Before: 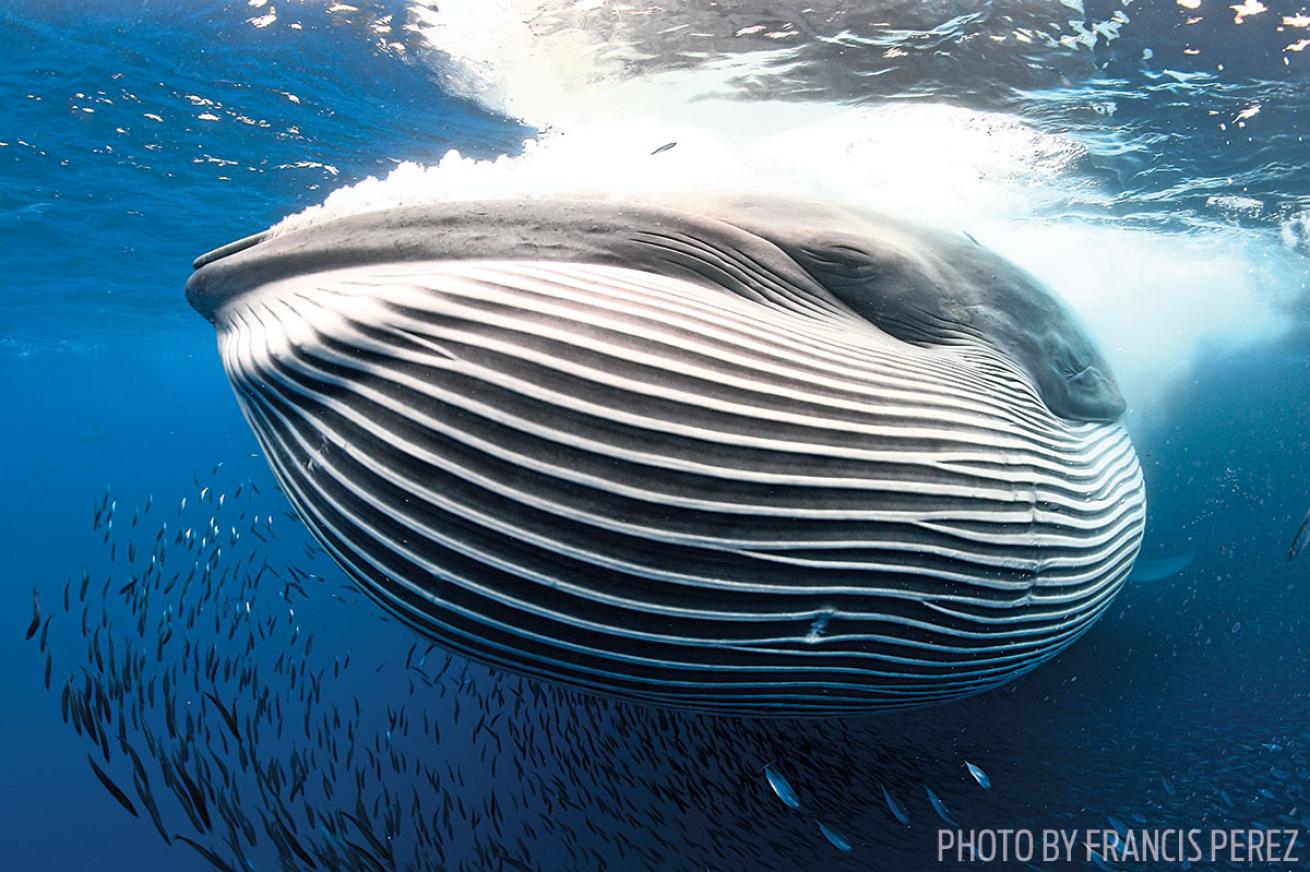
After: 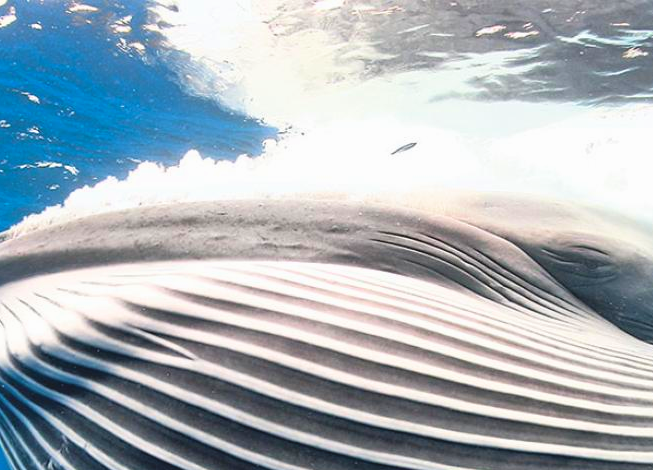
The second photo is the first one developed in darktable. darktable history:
crop: left 19.87%, right 30.249%, bottom 45.999%
contrast brightness saturation: contrast -0.103, brightness 0.045, saturation 0.083
levels: levels [0, 0.48, 0.961]
velvia: strength 21.99%
